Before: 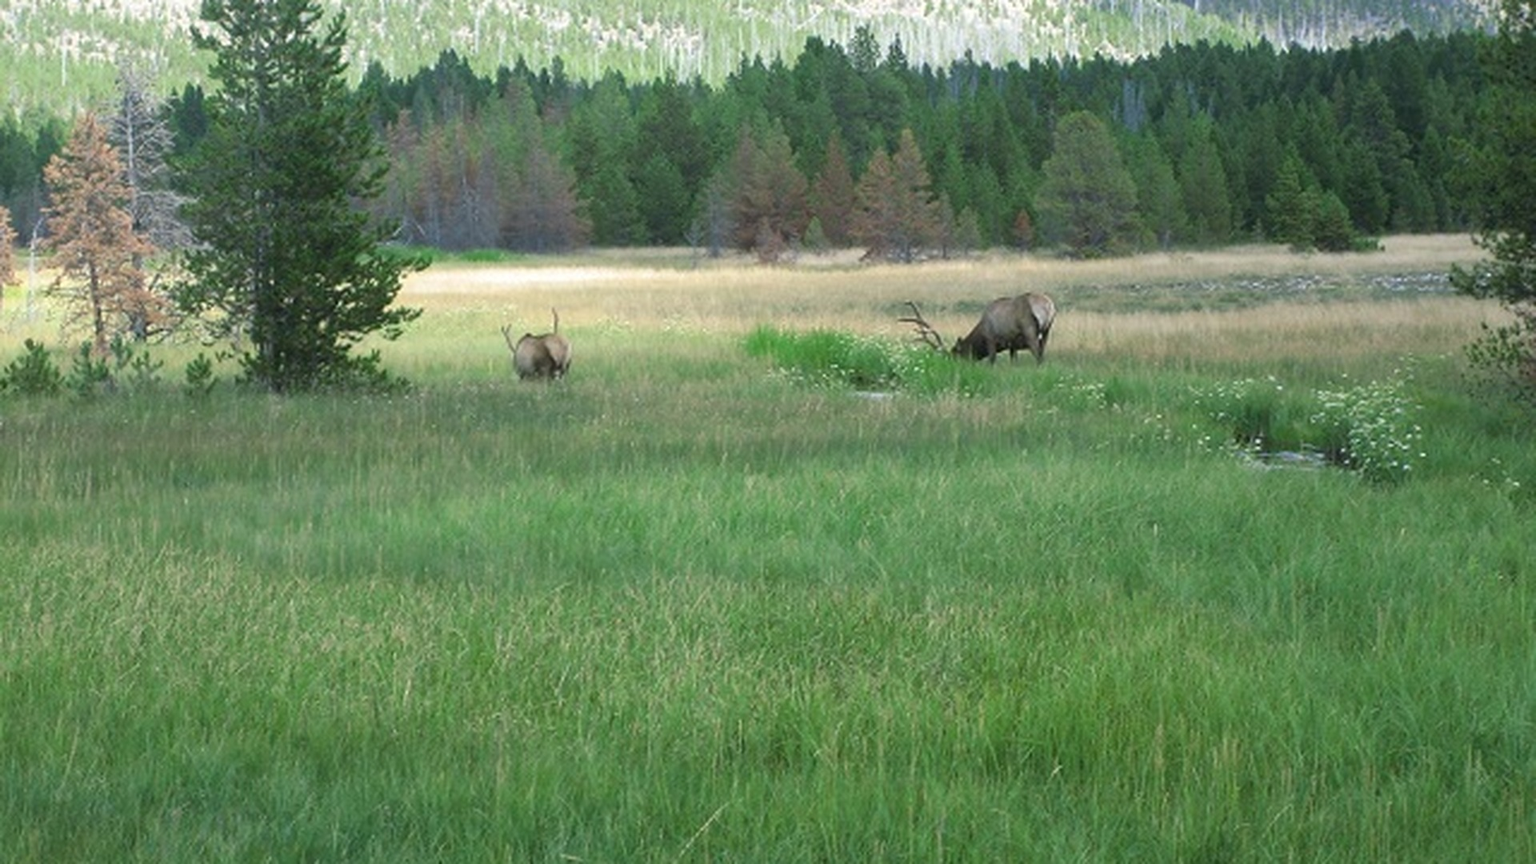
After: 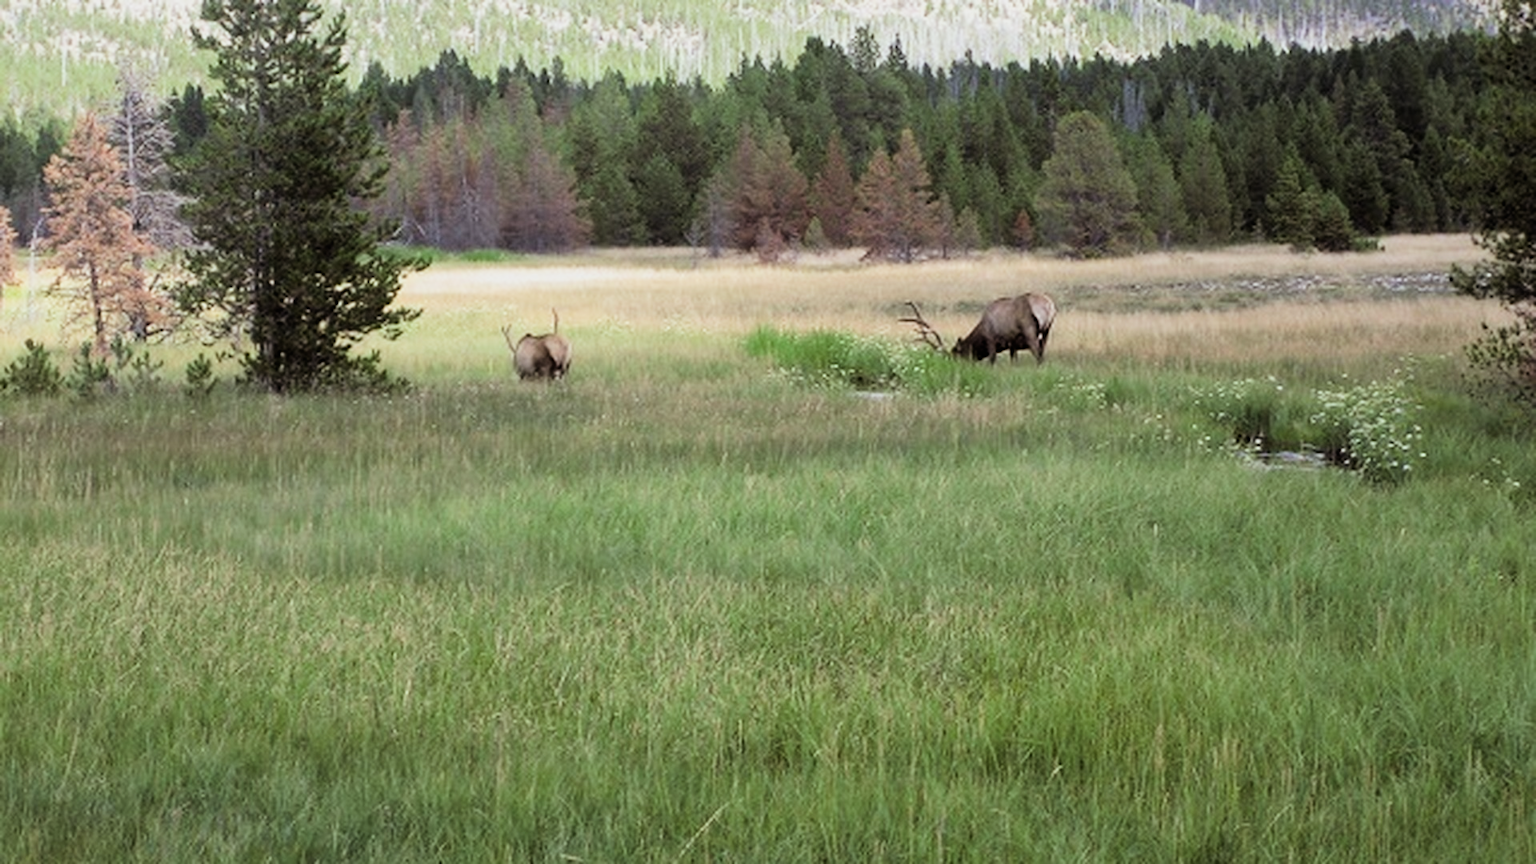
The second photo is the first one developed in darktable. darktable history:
rgb levels: mode RGB, independent channels, levels [[0, 0.474, 1], [0, 0.5, 1], [0, 0.5, 1]]
filmic rgb: black relative exposure -5 EV, white relative exposure 3.5 EV, hardness 3.19, contrast 1.4, highlights saturation mix -50%
